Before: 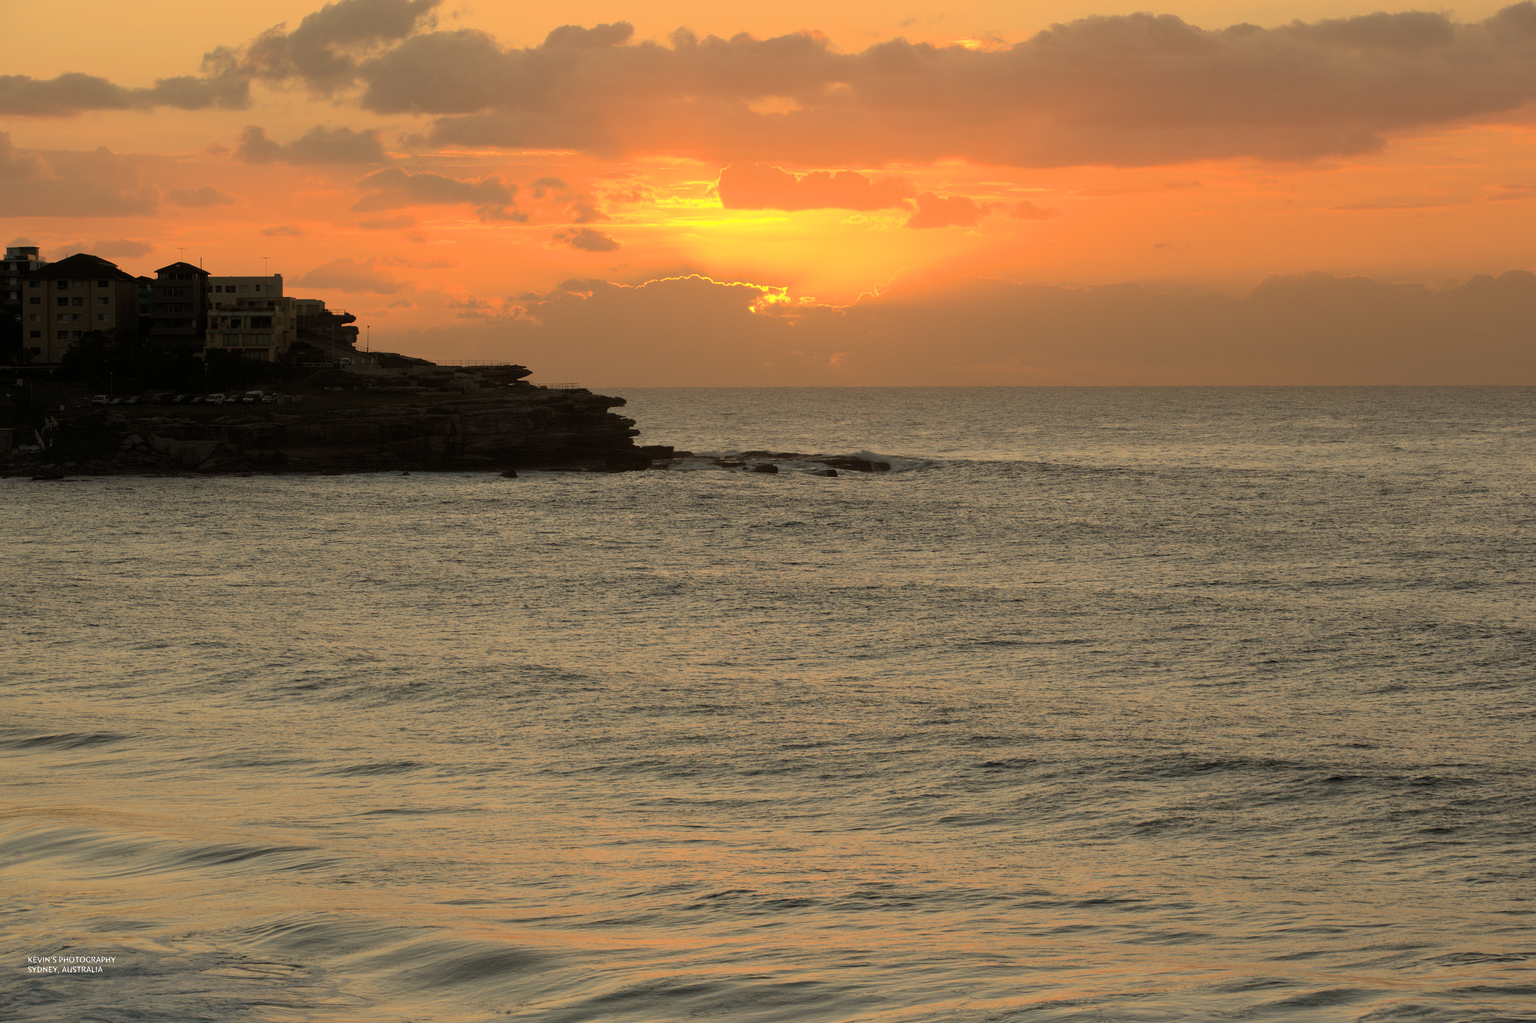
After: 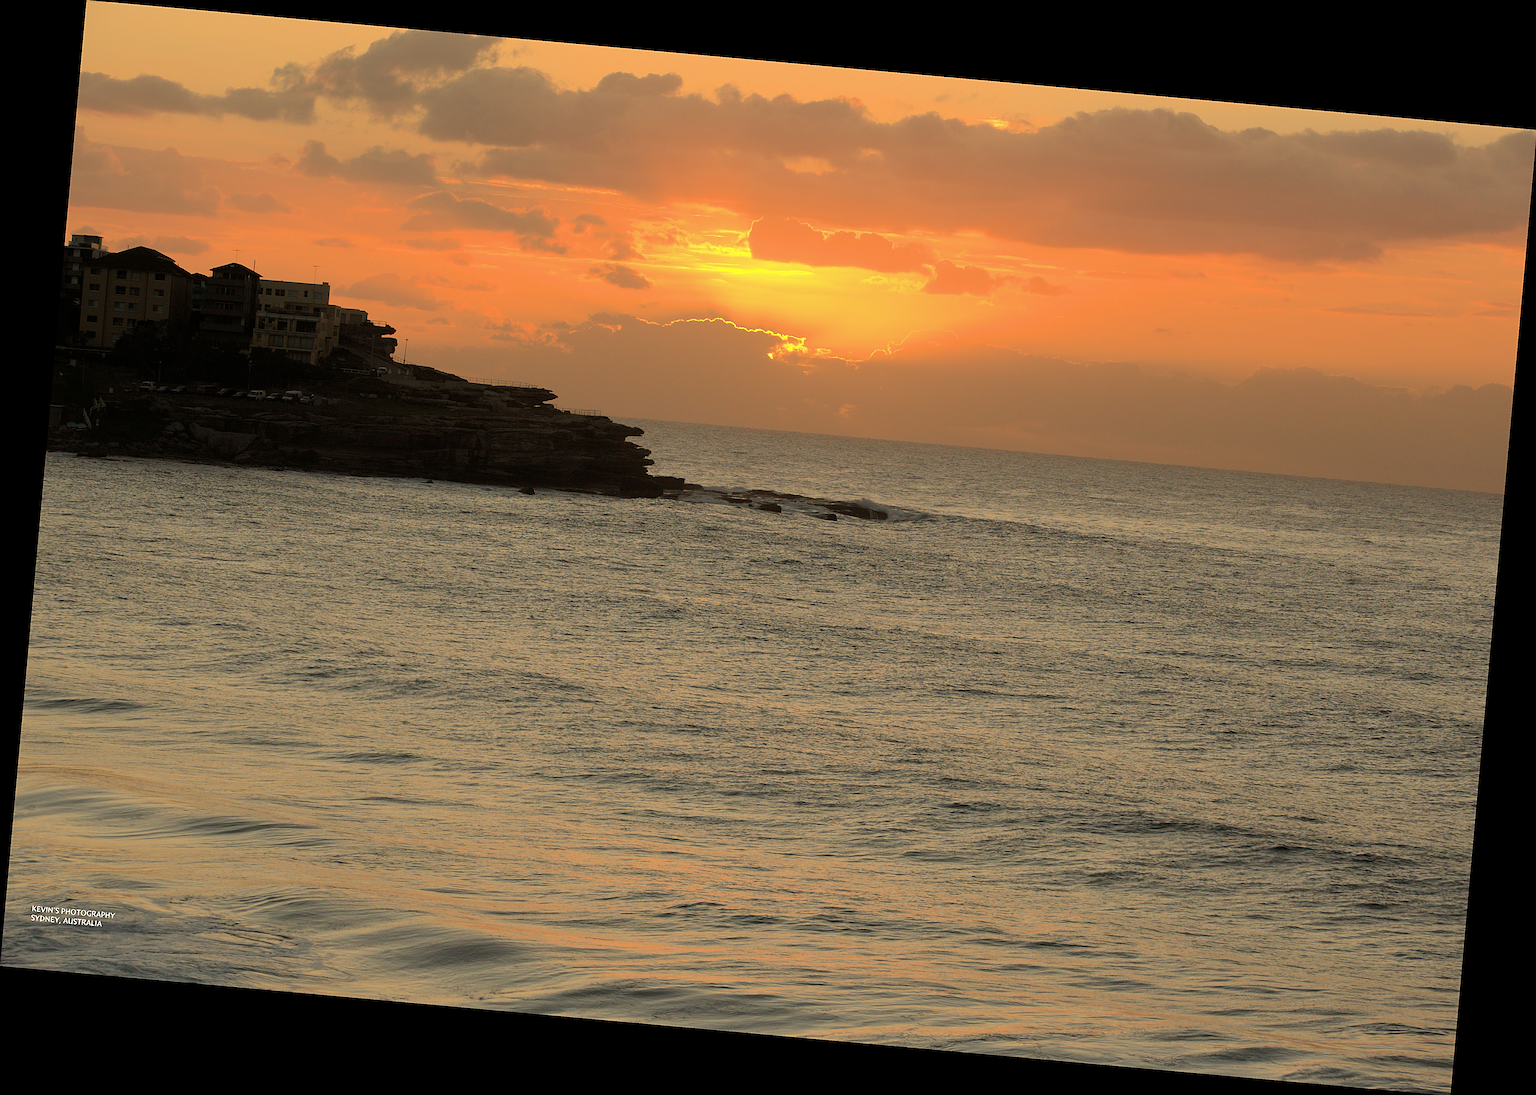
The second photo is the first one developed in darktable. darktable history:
tone equalizer: -8 EV -1.84 EV, -7 EV -1.16 EV, -6 EV -1.62 EV, smoothing diameter 25%, edges refinement/feathering 10, preserve details guided filter
sharpen: radius 2.584, amount 0.688
rotate and perspective: rotation 5.12°, automatic cropping off
